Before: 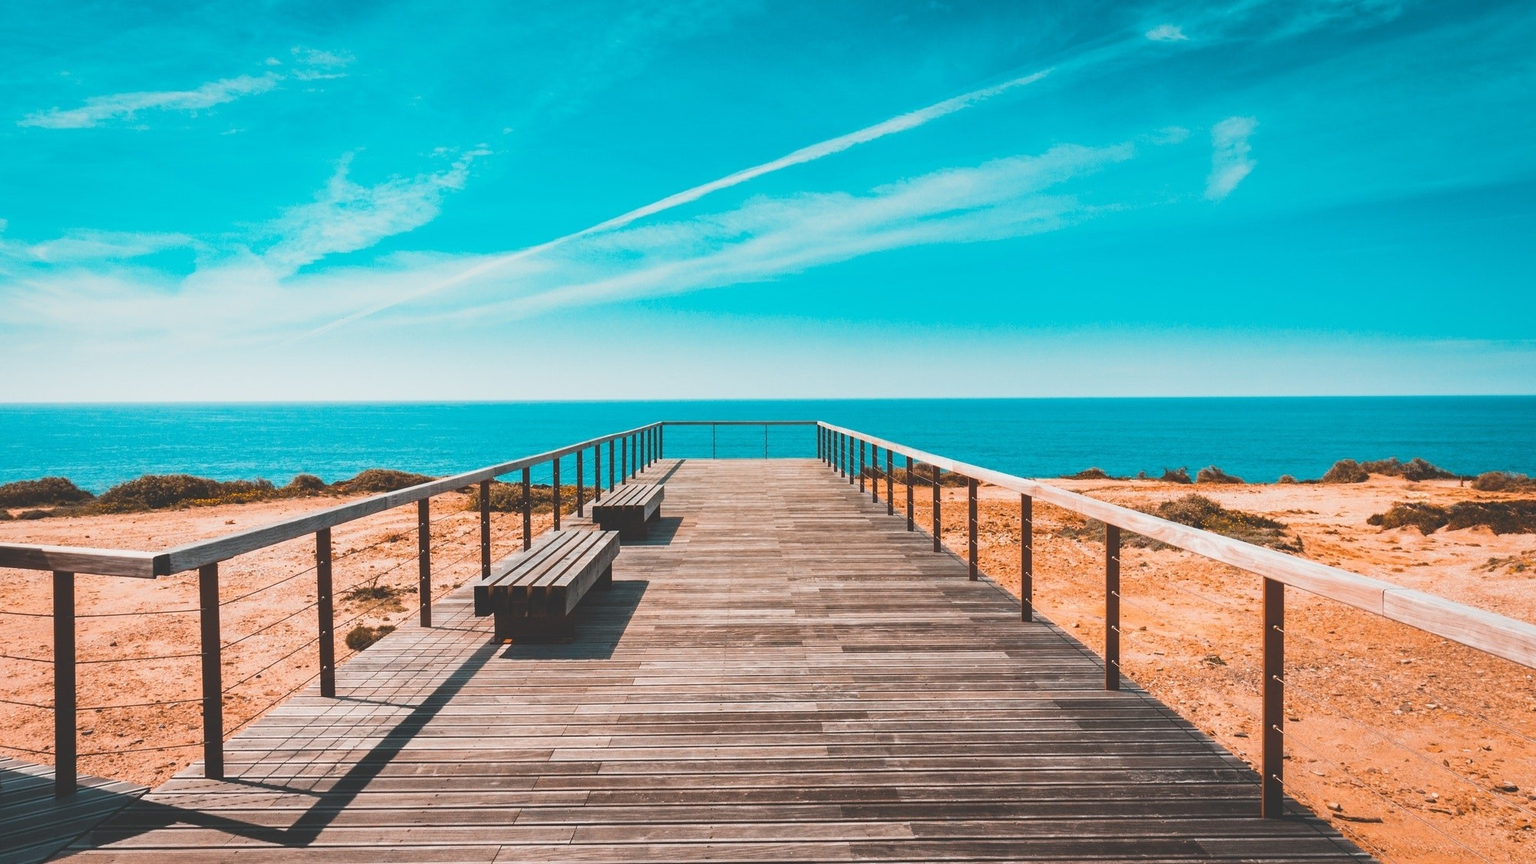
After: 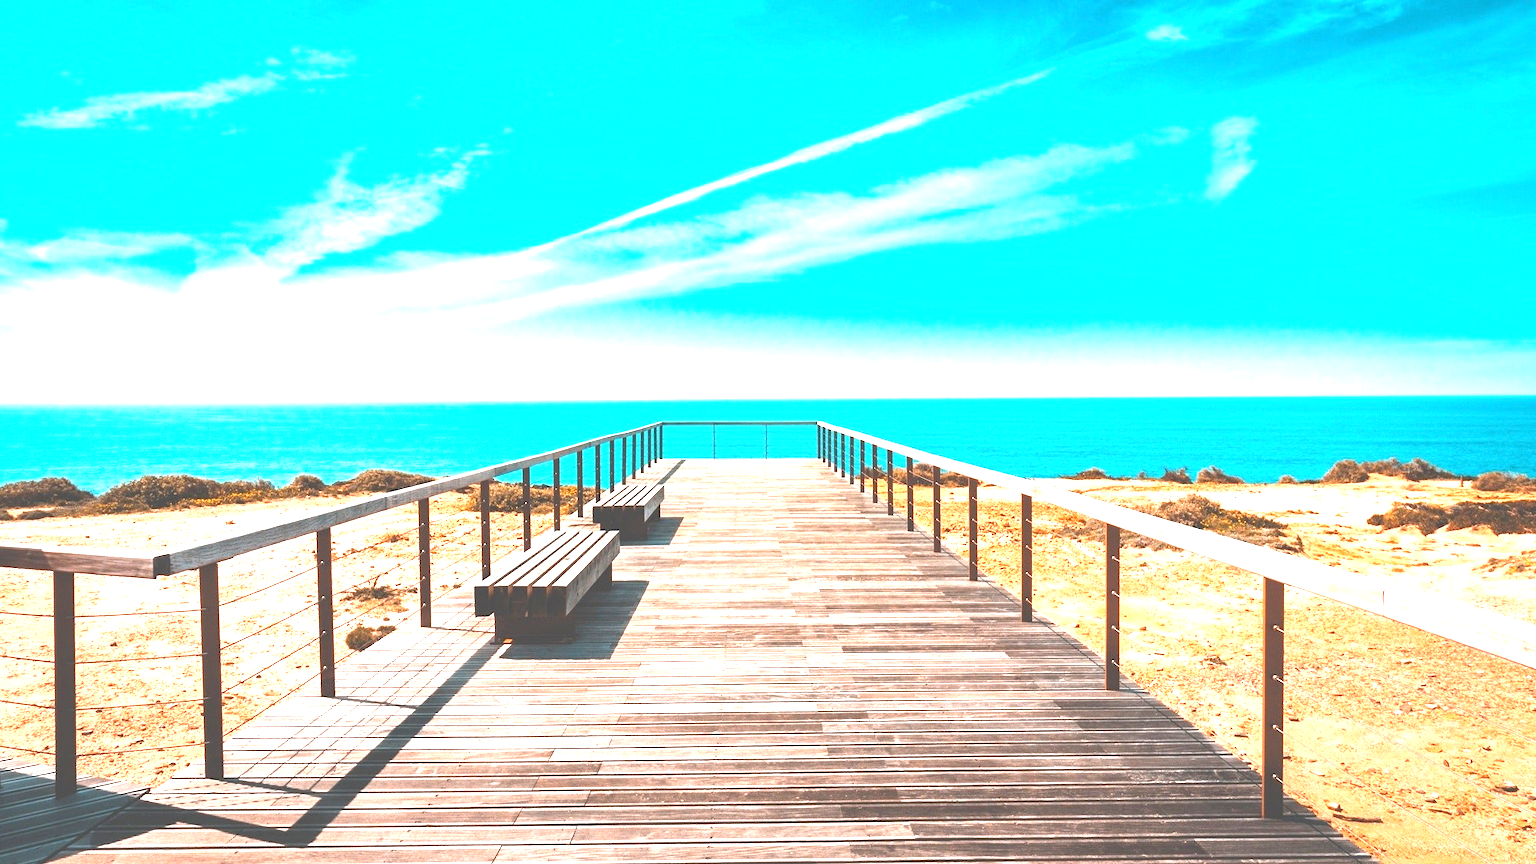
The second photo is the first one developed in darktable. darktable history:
exposure: black level correction 0, exposure 1.482 EV, compensate exposure bias true, compensate highlight preservation false
